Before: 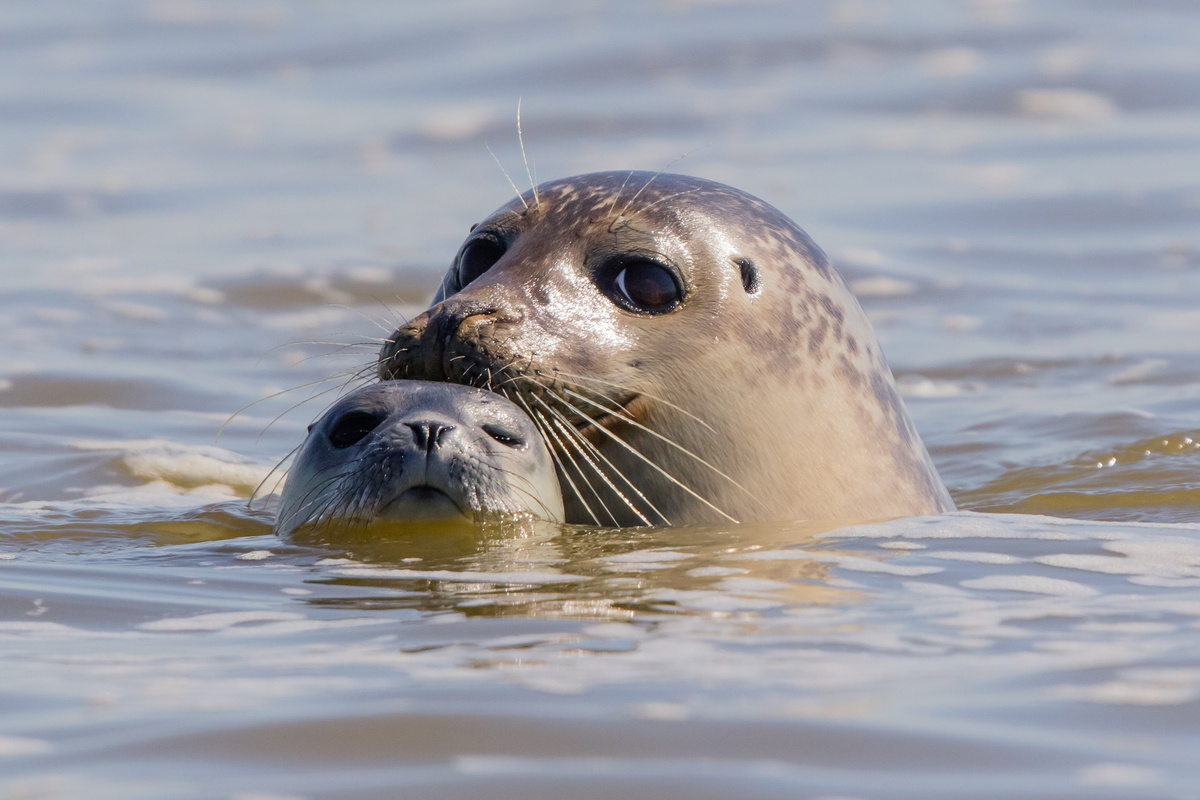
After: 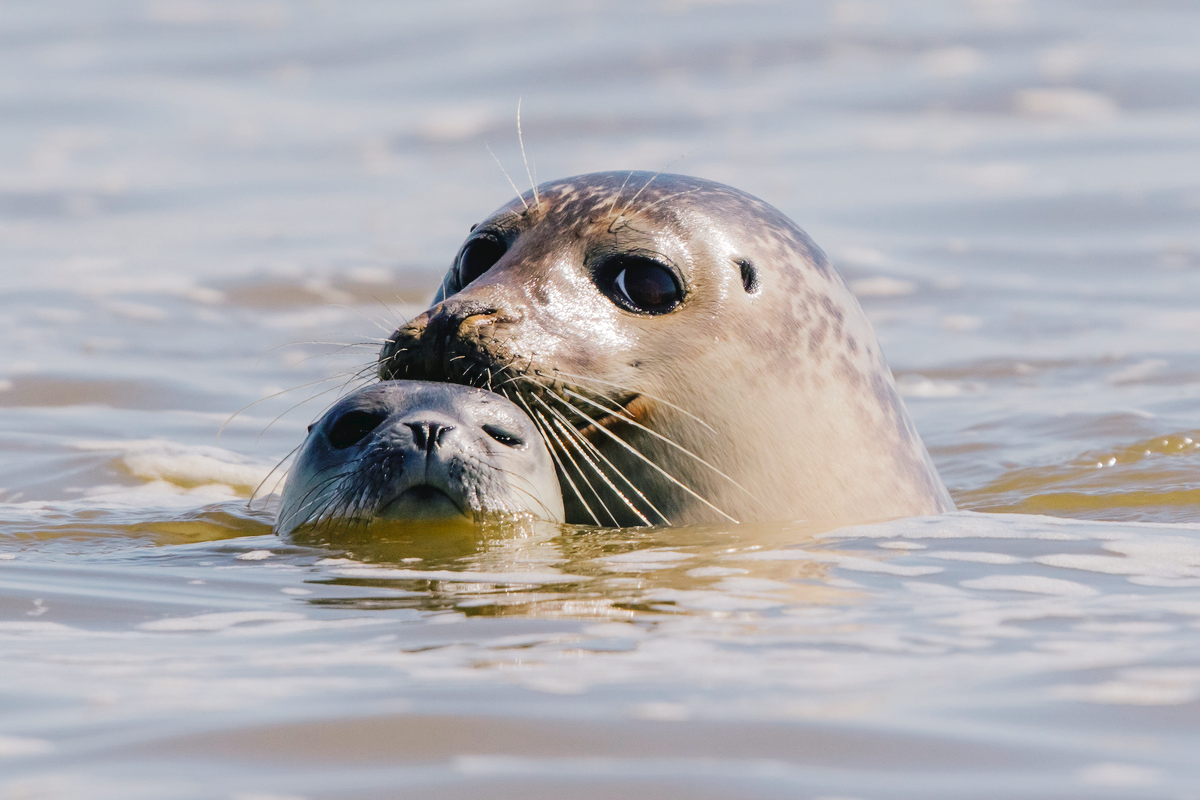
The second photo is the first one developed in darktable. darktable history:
tone curve: curves: ch0 [(0, 0) (0.003, 0.036) (0.011, 0.039) (0.025, 0.039) (0.044, 0.043) (0.069, 0.05) (0.1, 0.072) (0.136, 0.102) (0.177, 0.144) (0.224, 0.204) (0.277, 0.288) (0.335, 0.384) (0.399, 0.477) (0.468, 0.575) (0.543, 0.652) (0.623, 0.724) (0.709, 0.785) (0.801, 0.851) (0.898, 0.915) (1, 1)], preserve colors none
color look up table: target L [91.36, 90.6, 85.22, 86.98, 80.74, 71.79, 58.28, 56.72, 60.57, 51.08, 37.01, 27.71, 8.723, 200.55, 101.99, 88.77, 82.12, 77.07, 62.19, 60.91, 57.58, 55.92, 51.49, 45.65, 41.63, 37.35, 30.45, 30.9, 17.81, 81.12, 74.23, 64.09, 72.74, 55.87, 57.28, 52.54, 50.1, 35.95, 33.04, 32.08, 18.31, 10.78, 77.78, 63.11, 58.57, 59.13, 38.11, 36.32, 14.97], target a [-27.63, -21.67, -38.74, -41.41, -18.15, -33.46, -56.39, -38.74, -6.052, -14.03, -28.84, -20.61, -15.95, 0, 0, 2.694, 3.242, 27.2, 45.18, 32.01, 61.94, 45.62, 20.34, 51.72, 59.19, 50.47, 4.066, 36.09, 24.01, 20.65, 39.58, 24.57, 50.59, 66.92, 71.74, 20.61, 6.979, 41.78, 25.02, 19.18, 19.74, 14.48, -41.12, -42.03, -19.88, -20.53, -9.083, -19.14, -1.028], target b [41.12, 18.03, 25.37, 12.61, -0.641, 16.45, 36.65, 42.25, 5.789, 33.91, 24.54, 15.19, 11.45, 0, -0.001, 23.34, 57.48, 7.106, 61.44, 44.27, 32.64, 10.01, 46.44, 45.98, 46.46, 13.06, 3.067, 36.49, 27.34, -20.84, -13.43, -4.953, -32.11, -6.188, -28.67, -39.96, -60.47, -56.79, -21.03, -69.73, -38.32, -2.76, -24.12, -2.089, -44.53, -16.59, -18.4, -3.986, -18.61], num patches 49
